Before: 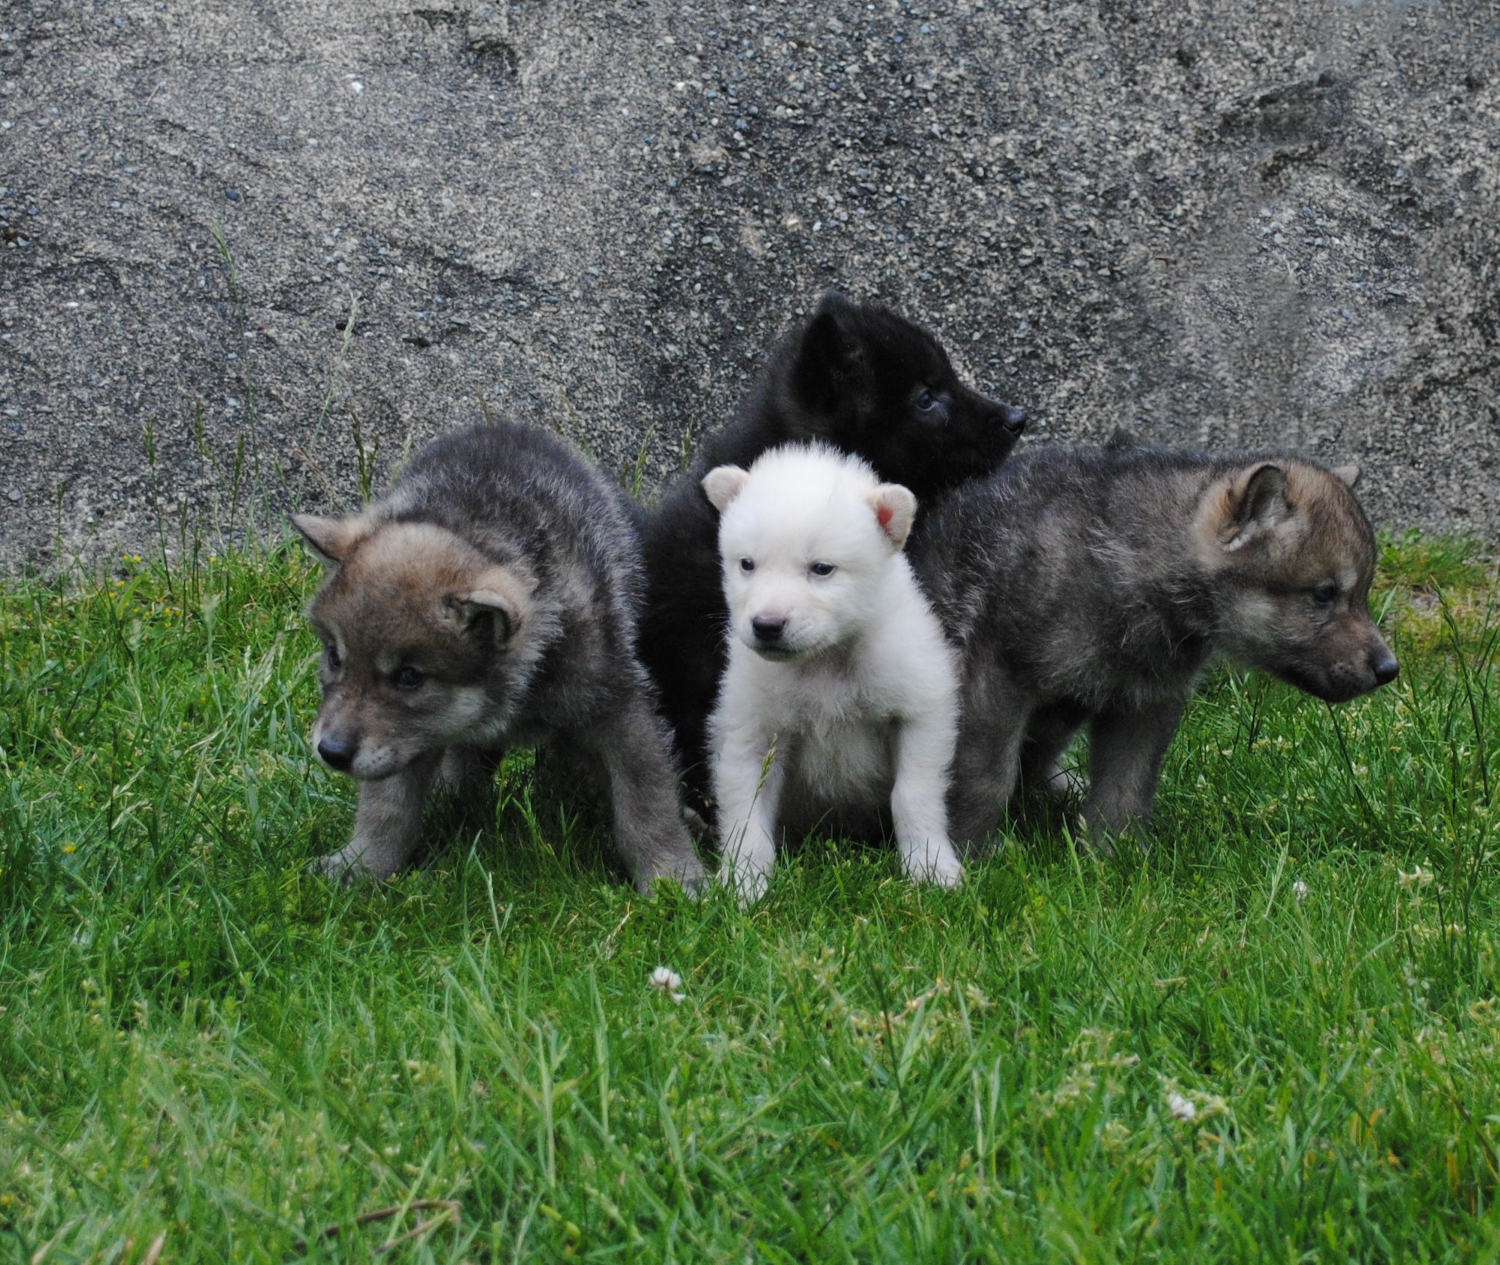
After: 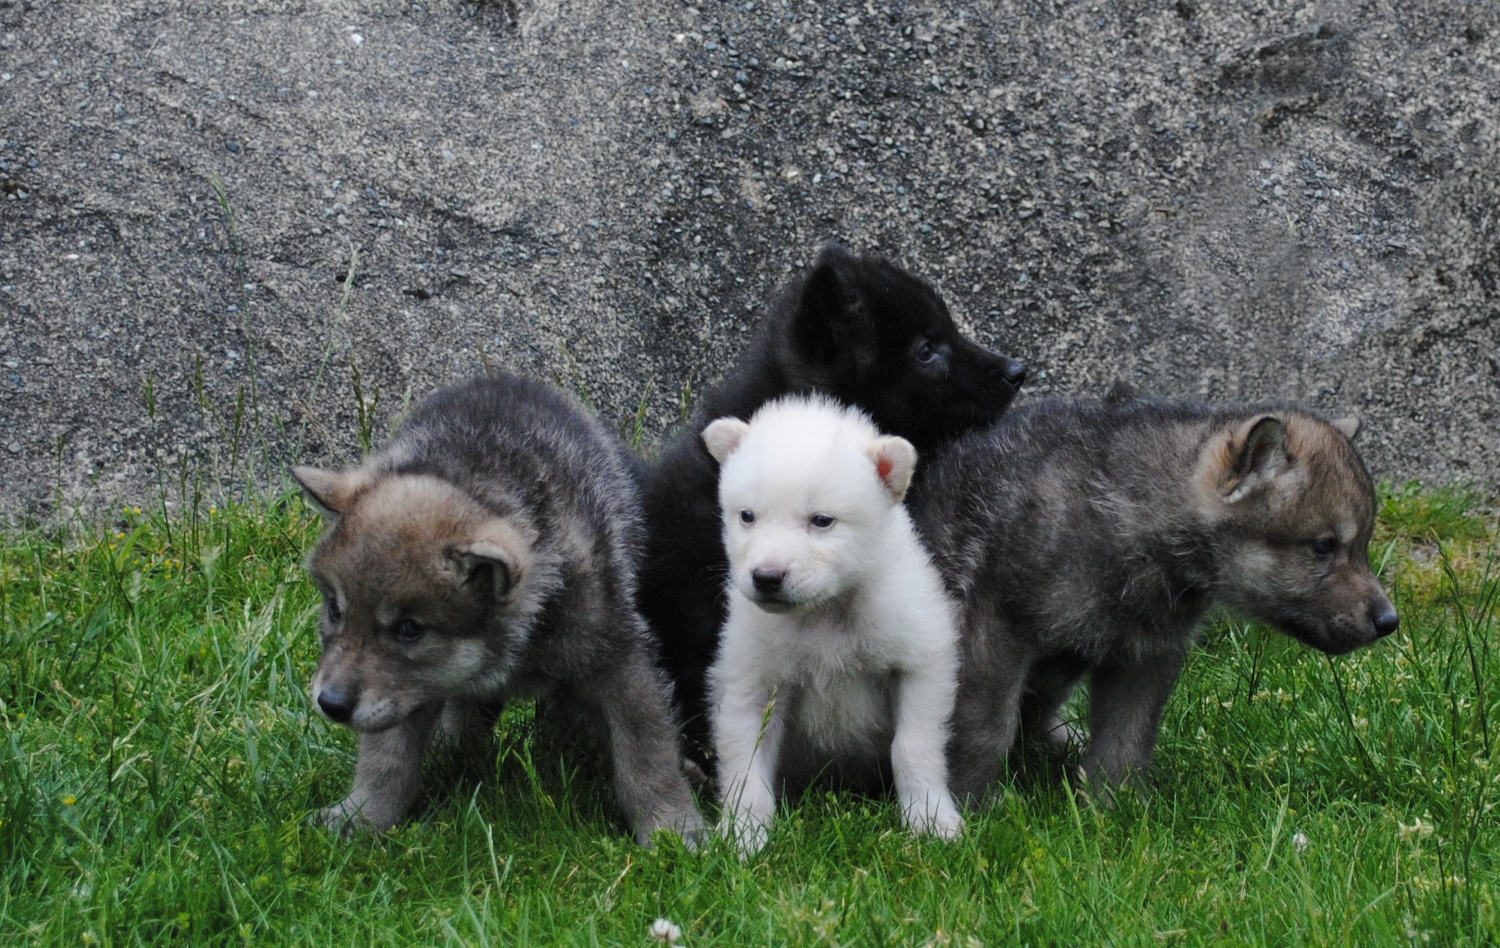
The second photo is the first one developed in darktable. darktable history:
tone equalizer: on, module defaults
crop: top 3.857%, bottom 21.132%
